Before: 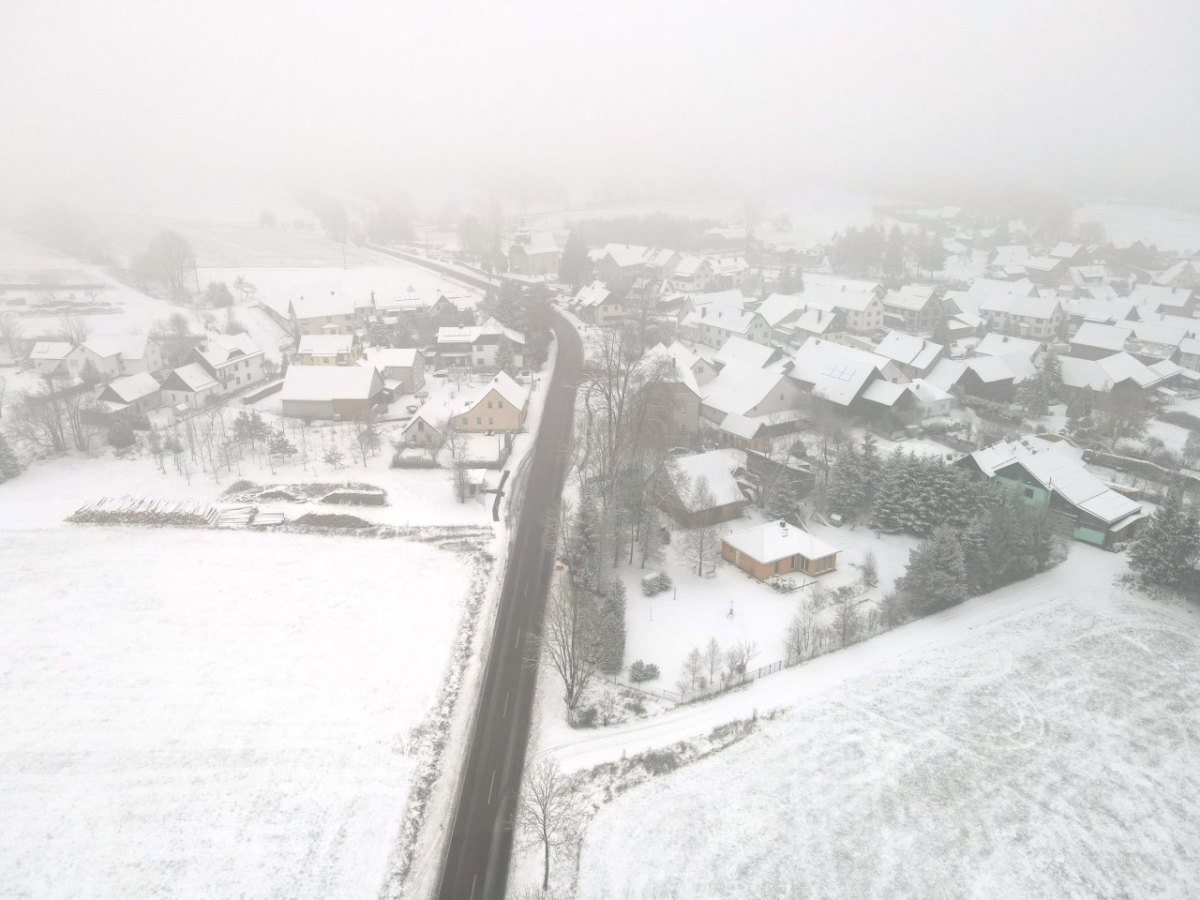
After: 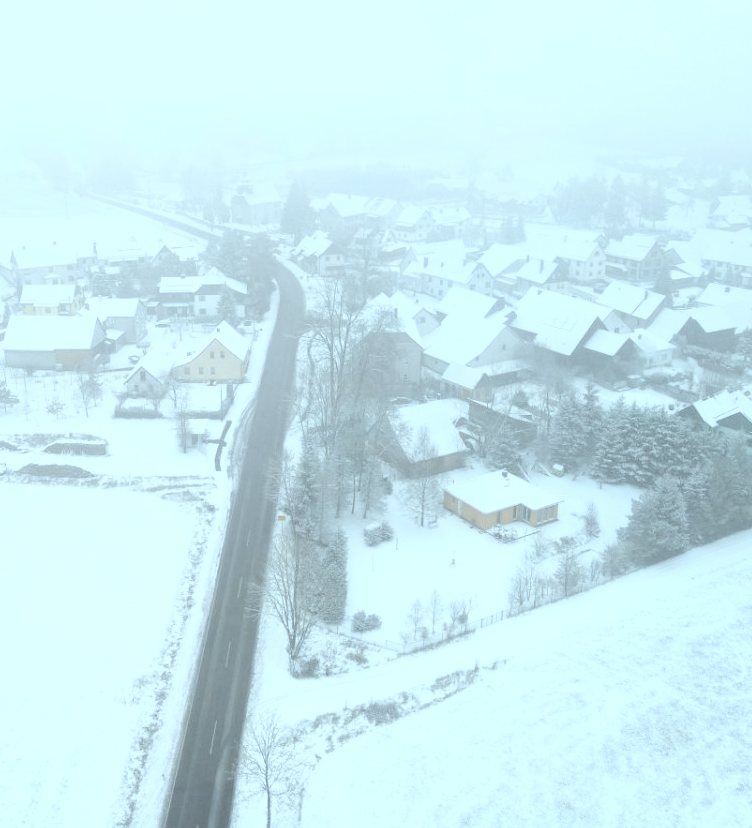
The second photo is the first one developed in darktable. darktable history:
tone curve: curves: ch0 [(0, 0.023) (0.087, 0.065) (0.184, 0.168) (0.45, 0.54) (0.57, 0.683) (0.722, 0.825) (0.877, 0.948) (1, 1)]; ch1 [(0, 0) (0.388, 0.369) (0.44, 0.45) (0.495, 0.491) (0.534, 0.528) (0.657, 0.655) (1, 1)]; ch2 [(0, 0) (0.353, 0.317) (0.408, 0.427) (0.5, 0.497) (0.534, 0.544) (0.576, 0.605) (0.625, 0.631) (1, 1)], color space Lab, independent channels, preserve colors none
crop and rotate: left 23.178%, top 5.634%, right 14.118%, bottom 2.285%
color correction: highlights a* -12.81, highlights b* -17.63, saturation 0.714
